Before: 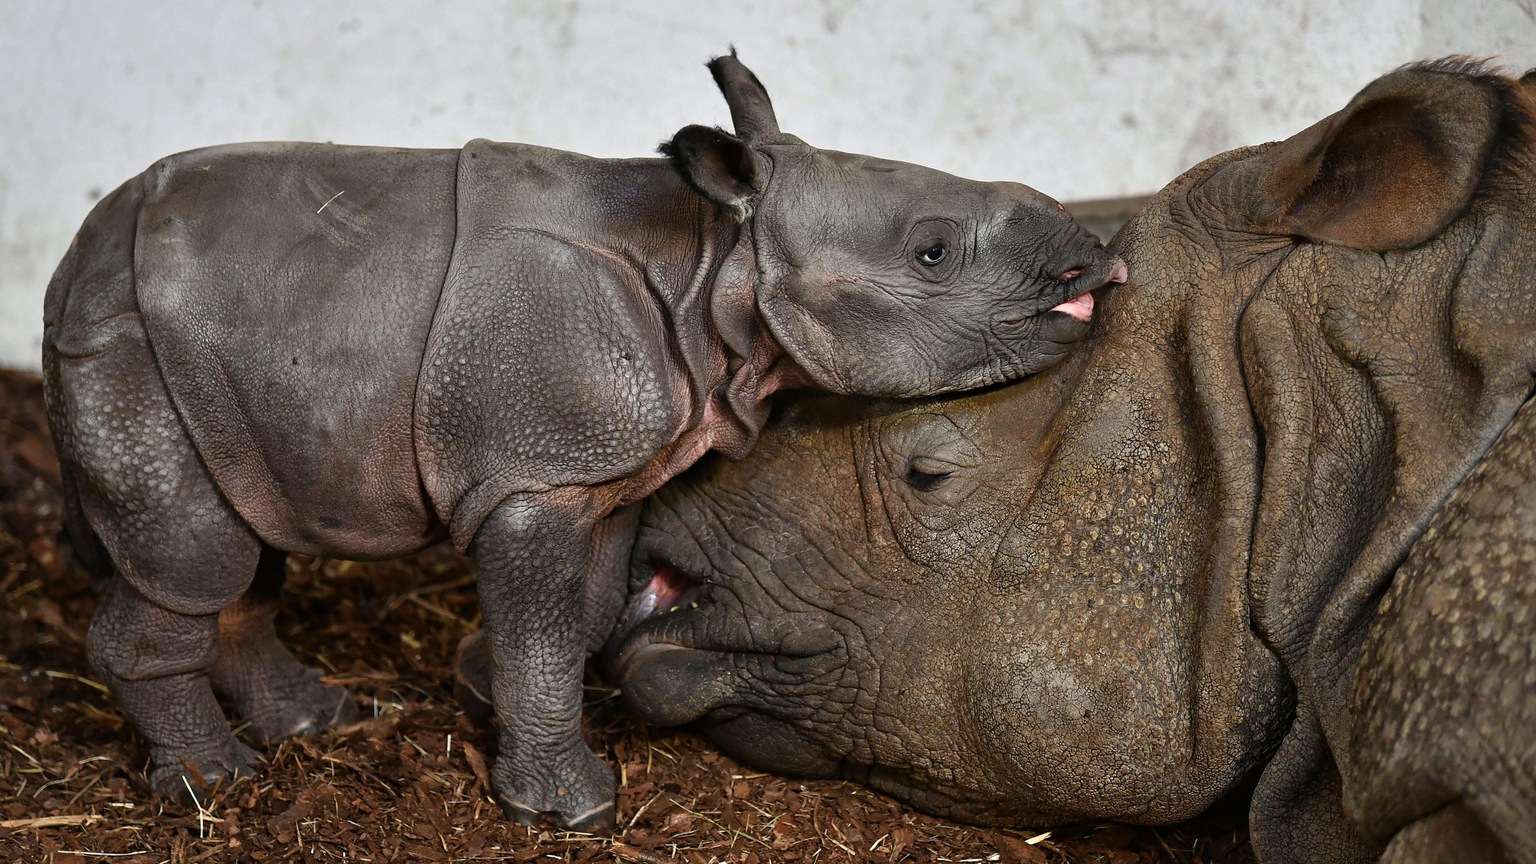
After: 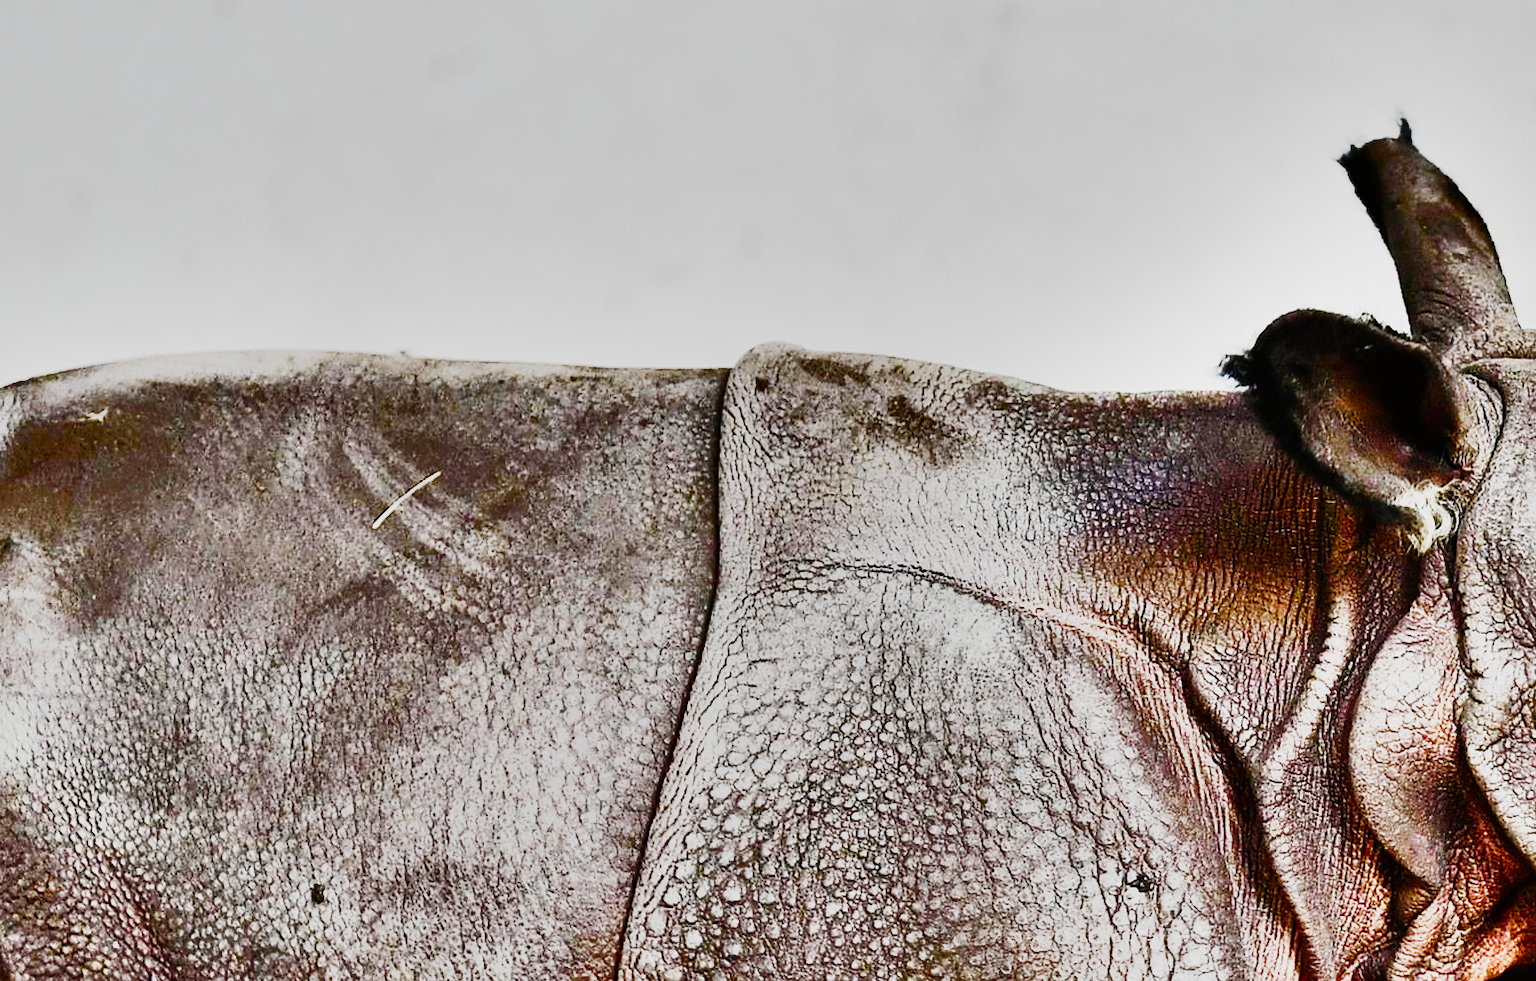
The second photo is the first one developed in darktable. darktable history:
exposure: exposure 1.486 EV, compensate highlight preservation false
crop and rotate: left 10.871%, top 0.092%, right 48.769%, bottom 54.039%
color balance rgb: perceptual saturation grading › global saturation 27.789%, perceptual saturation grading › highlights -25.902%, perceptual saturation grading › mid-tones 24.903%, perceptual saturation grading › shadows 49.261%, perceptual brilliance grading › highlights 3.8%, perceptual brilliance grading › mid-tones -18.961%, perceptual brilliance grading › shadows -41.729%
base curve: curves: ch0 [(0, 0) (0, 0) (0.002, 0.001) (0.008, 0.003) (0.019, 0.011) (0.037, 0.037) (0.064, 0.11) (0.102, 0.232) (0.152, 0.379) (0.216, 0.524) (0.296, 0.665) (0.394, 0.789) (0.512, 0.881) (0.651, 0.945) (0.813, 0.986) (1, 1)], preserve colors none
shadows and highlights: shadows 80.43, white point adjustment -9.25, highlights -61.18, soften with gaussian
